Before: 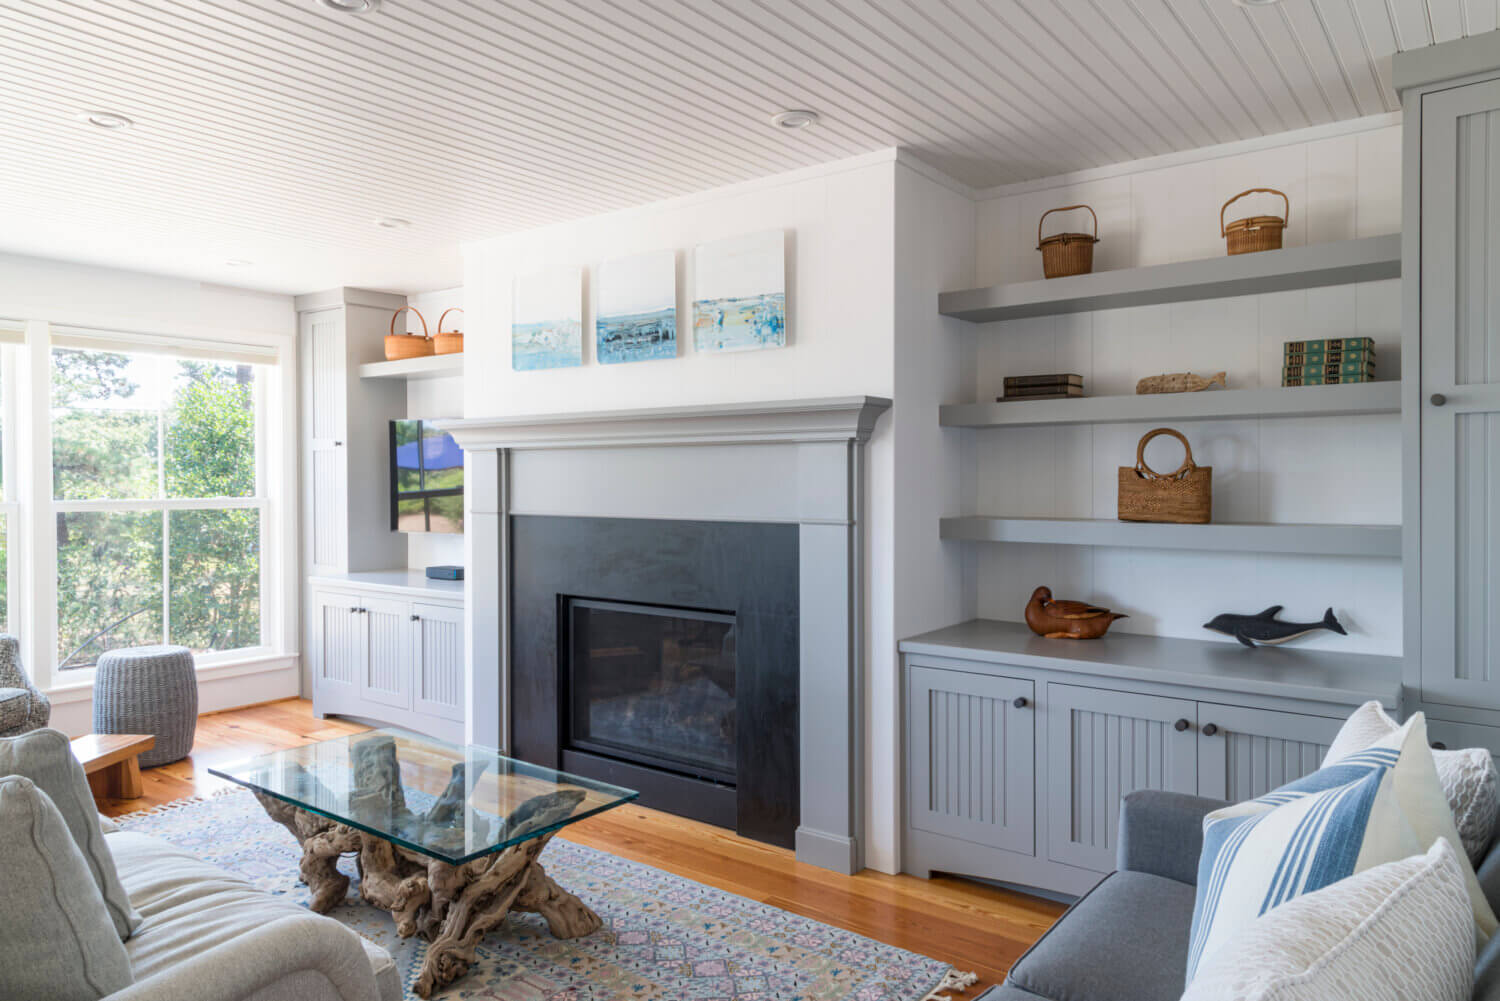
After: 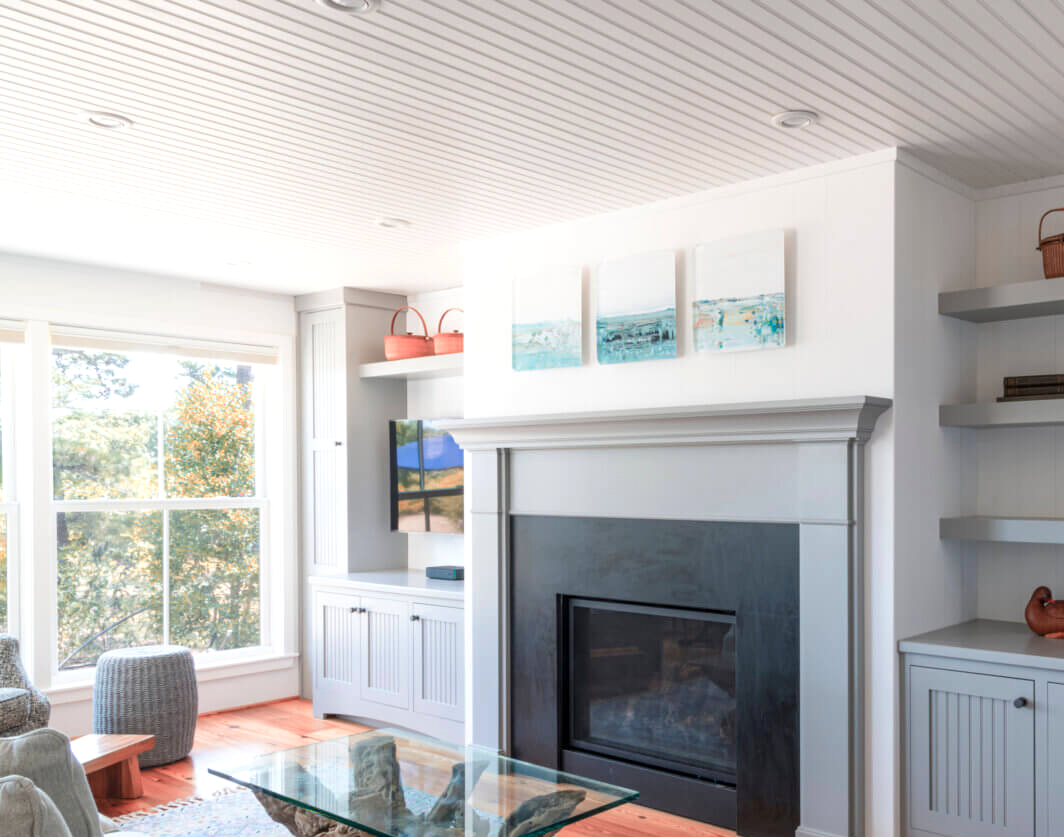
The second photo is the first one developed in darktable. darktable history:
exposure: exposure 0.176 EV, compensate highlight preservation false
crop: right 29.026%, bottom 16.303%
color zones: curves: ch2 [(0, 0.488) (0.143, 0.417) (0.286, 0.212) (0.429, 0.179) (0.571, 0.154) (0.714, 0.415) (0.857, 0.495) (1, 0.488)]
